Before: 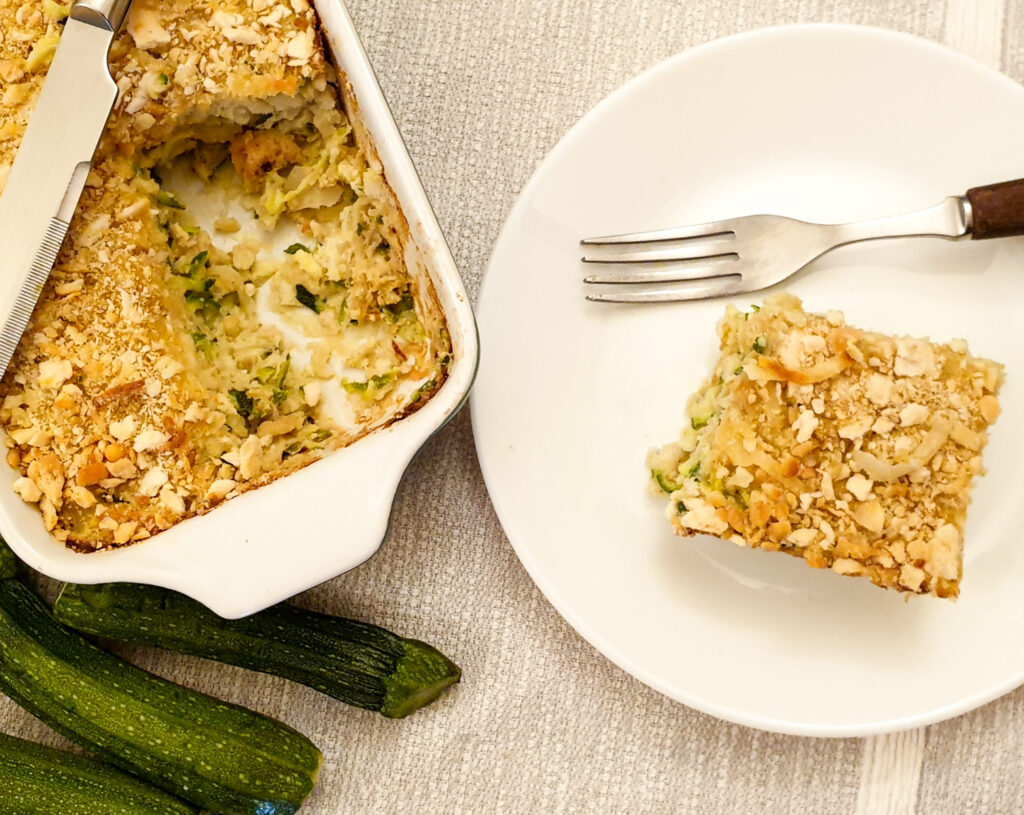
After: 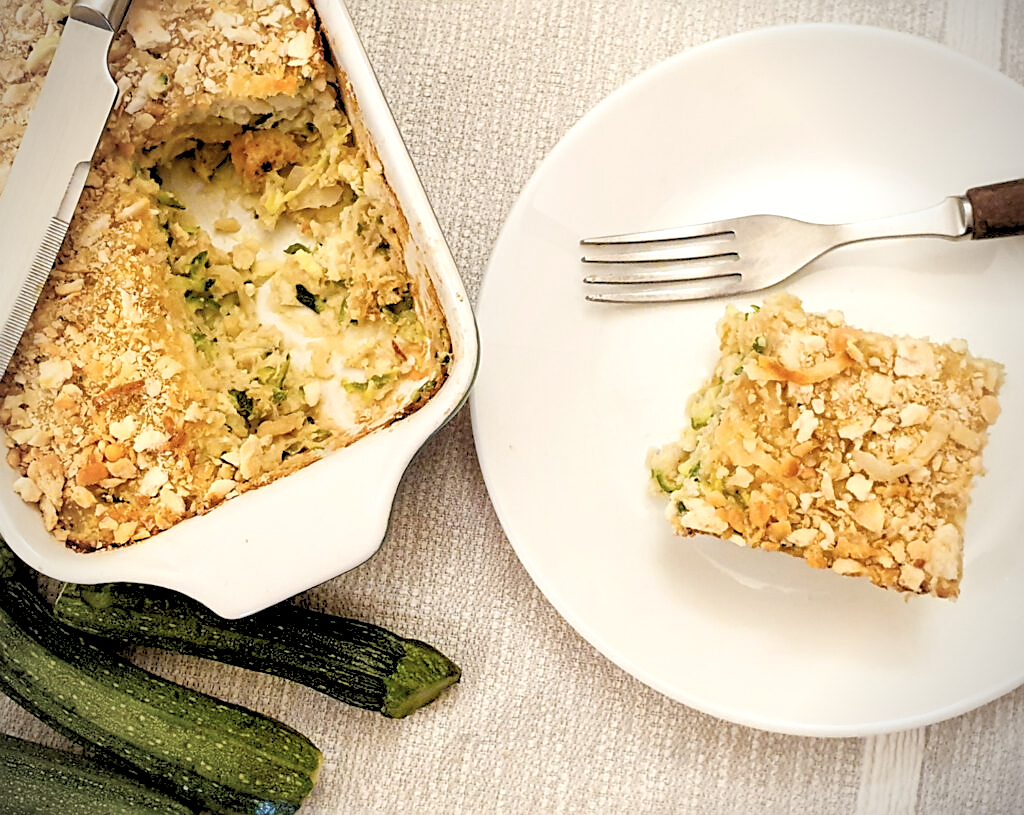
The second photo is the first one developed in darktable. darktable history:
exposure: exposure 0.367 EV, compensate highlight preservation false
vignetting: on, module defaults
local contrast: mode bilateral grid, contrast 20, coarseness 50, detail 120%, midtone range 0.2
rgb levels: preserve colors sum RGB, levels [[0.038, 0.433, 0.934], [0, 0.5, 1], [0, 0.5, 1]]
sharpen: on, module defaults
contrast brightness saturation: saturation -0.17
